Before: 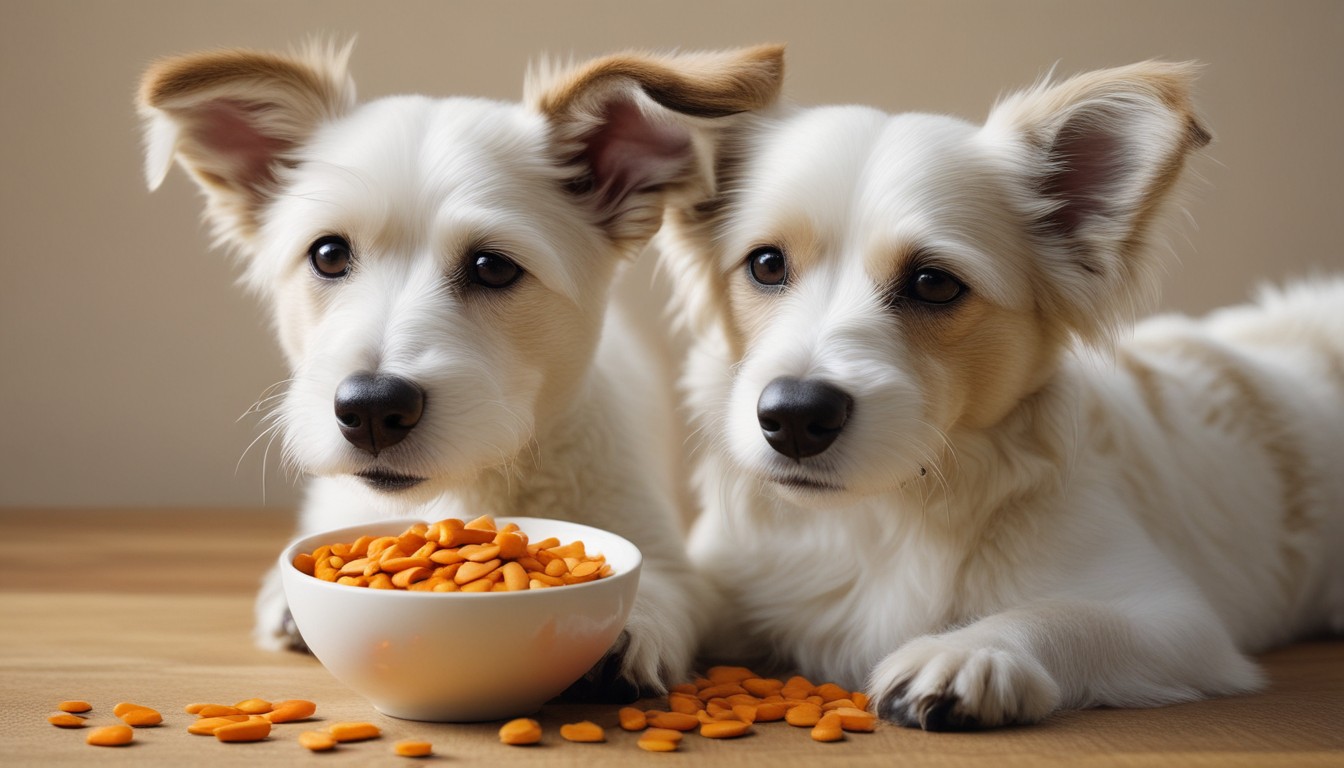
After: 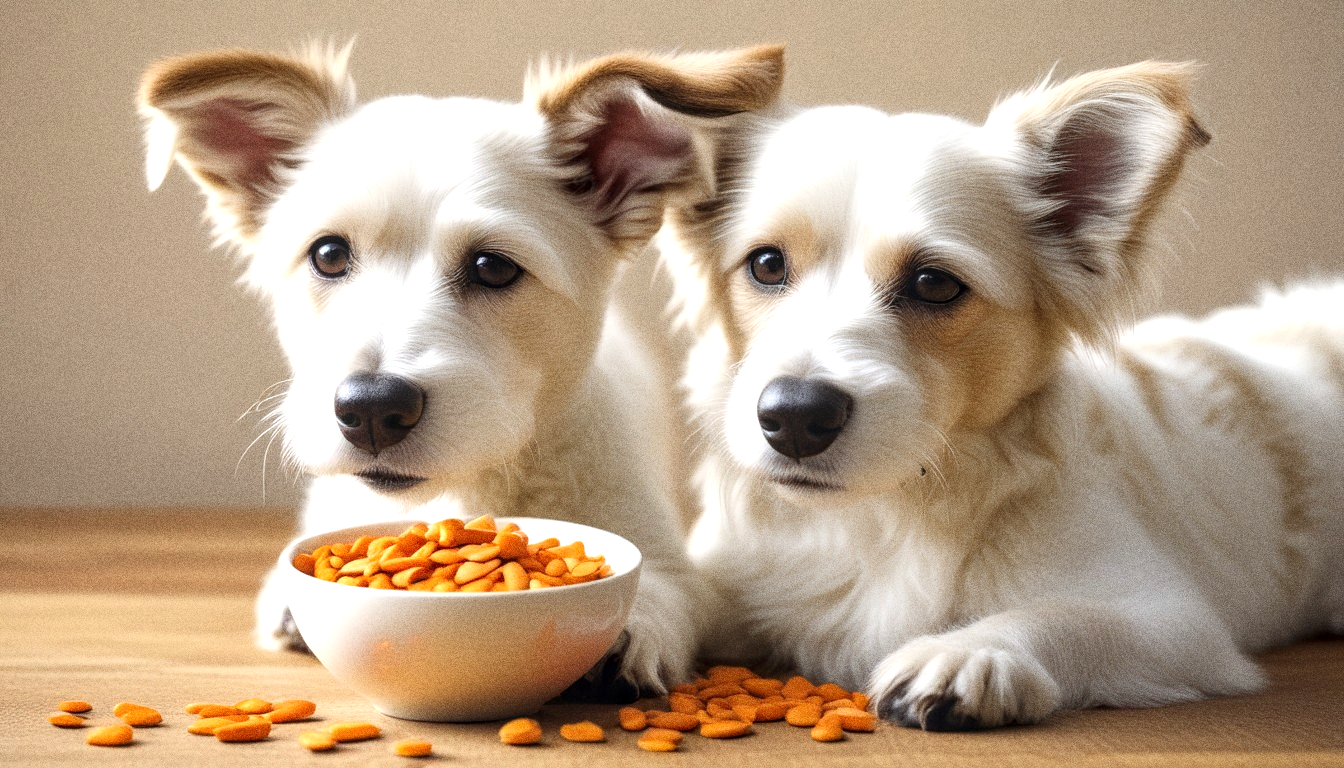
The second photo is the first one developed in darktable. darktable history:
exposure: exposure 0.6 EV, compensate highlight preservation false
local contrast: on, module defaults
grain: coarseness 0.09 ISO, strength 40%
